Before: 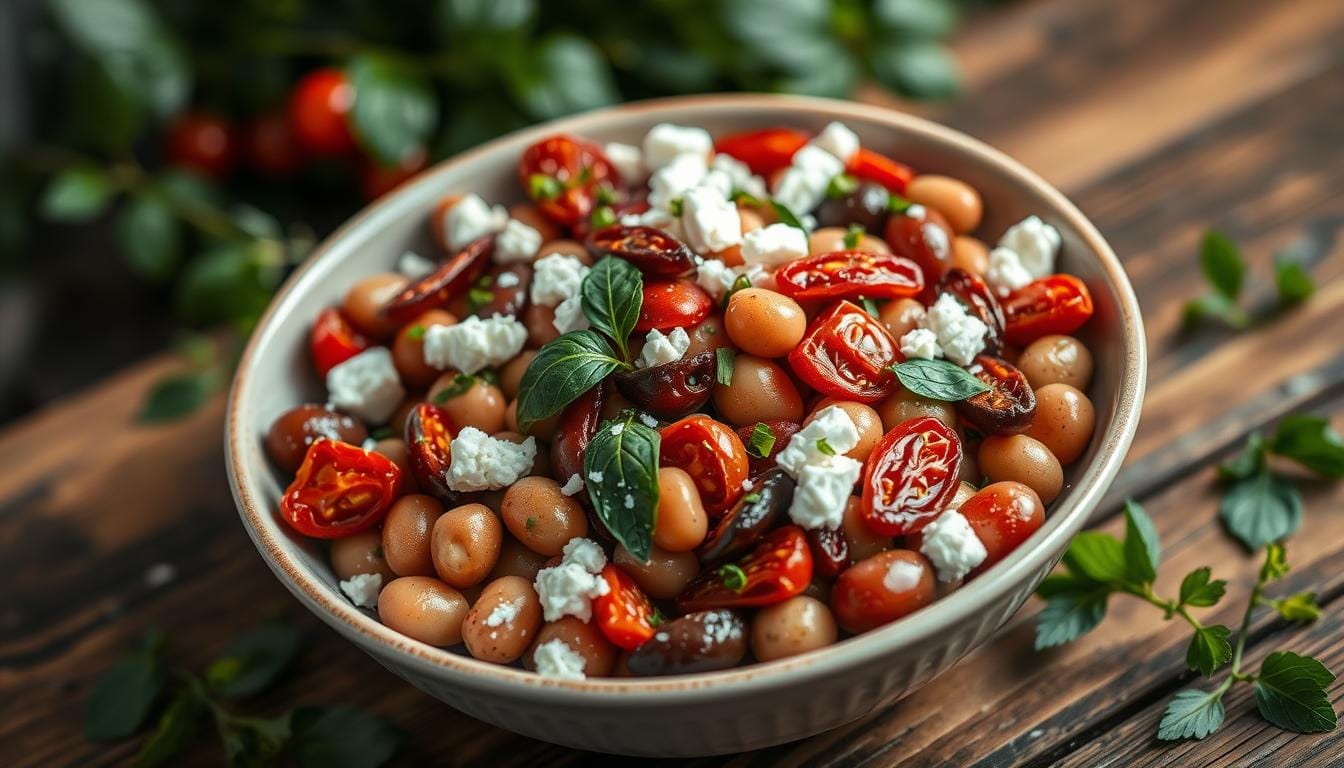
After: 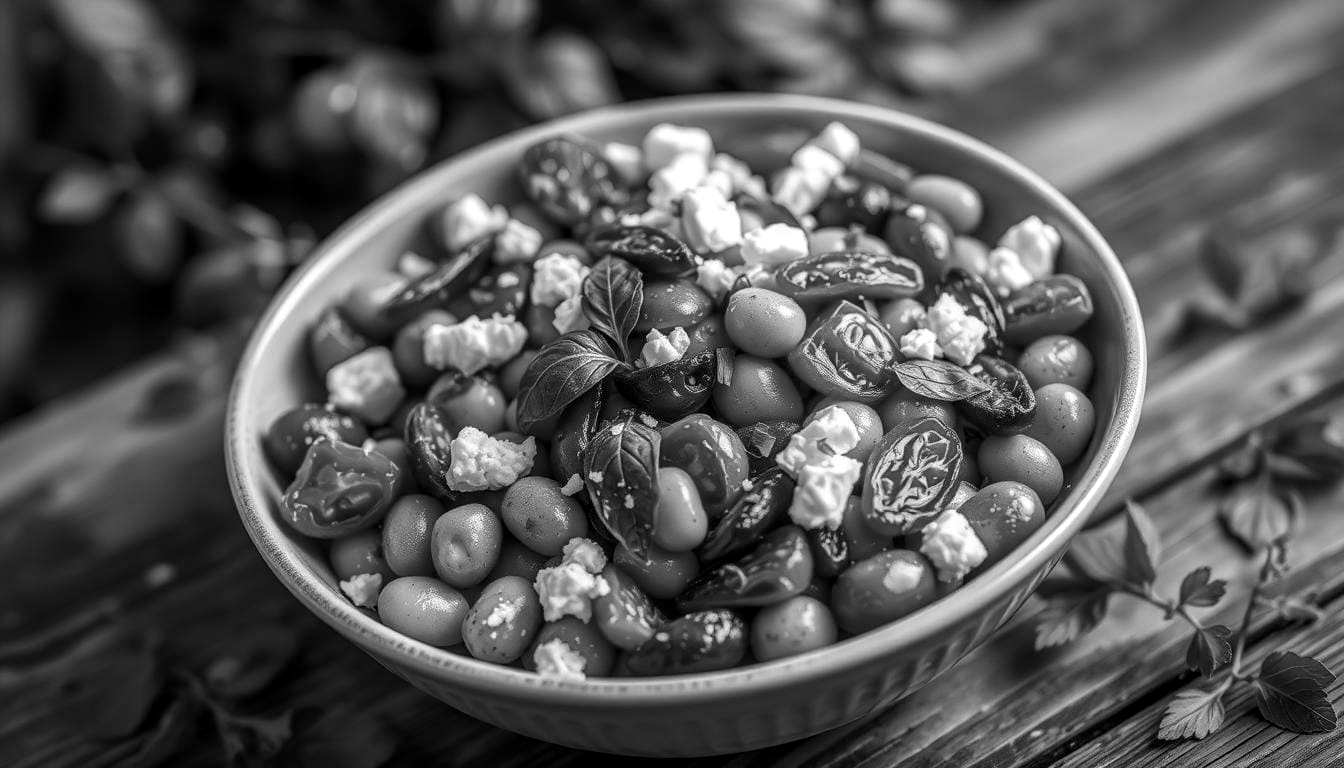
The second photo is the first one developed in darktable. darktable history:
local contrast: on, module defaults
monochrome: a 16.01, b -2.65, highlights 0.52
